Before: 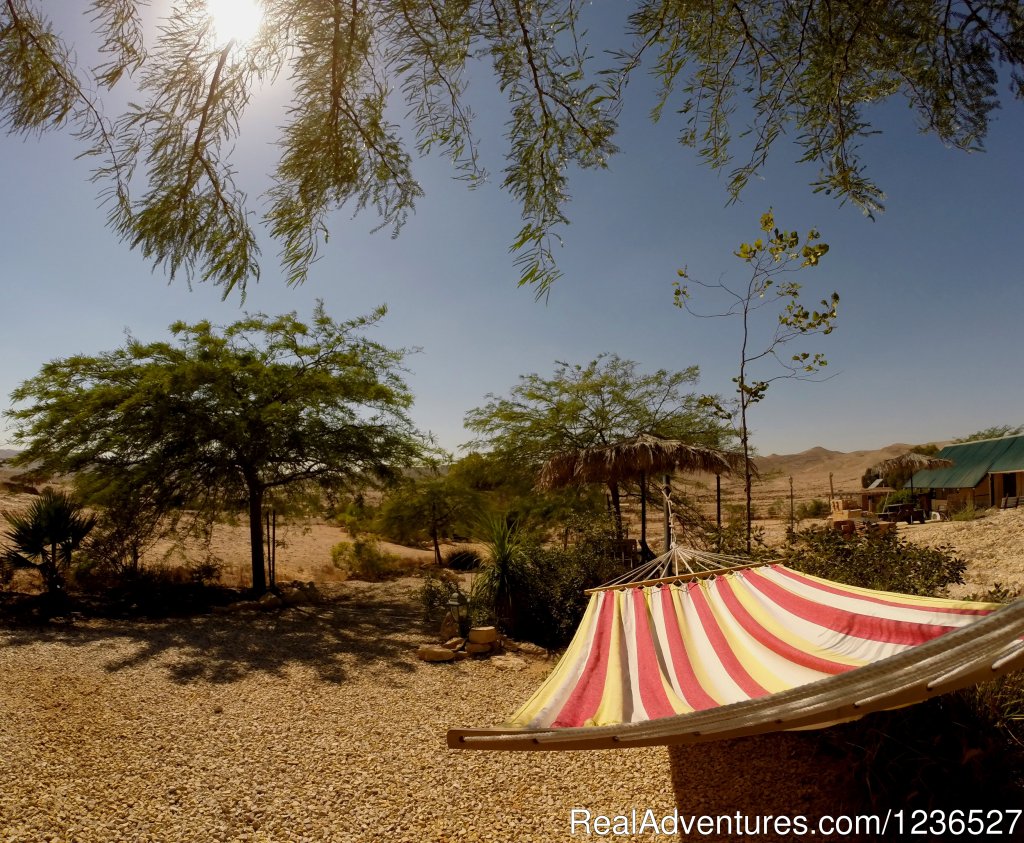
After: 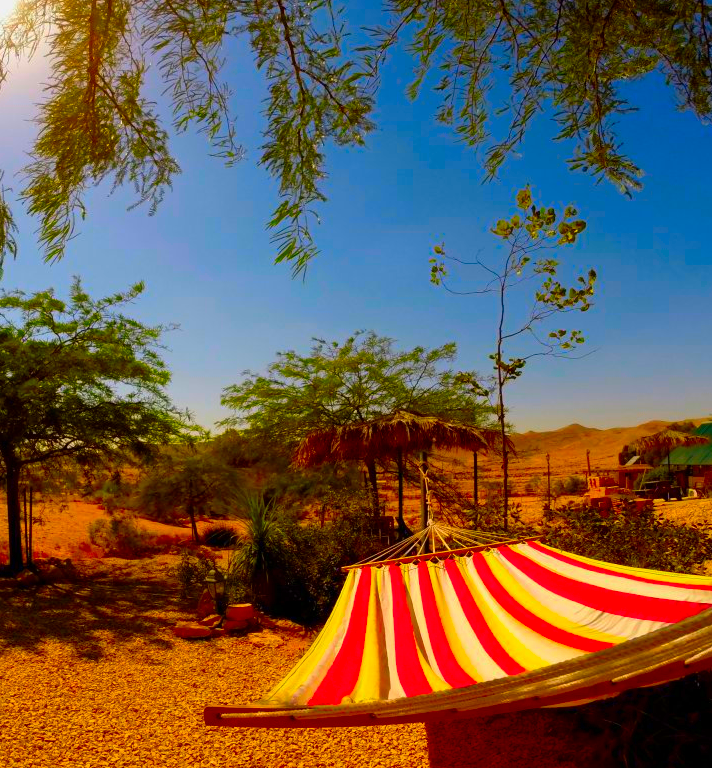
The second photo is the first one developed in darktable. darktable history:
crop and rotate: left 23.796%, top 2.762%, right 6.665%, bottom 6.112%
color correction: highlights b* -0.014, saturation 2.97
